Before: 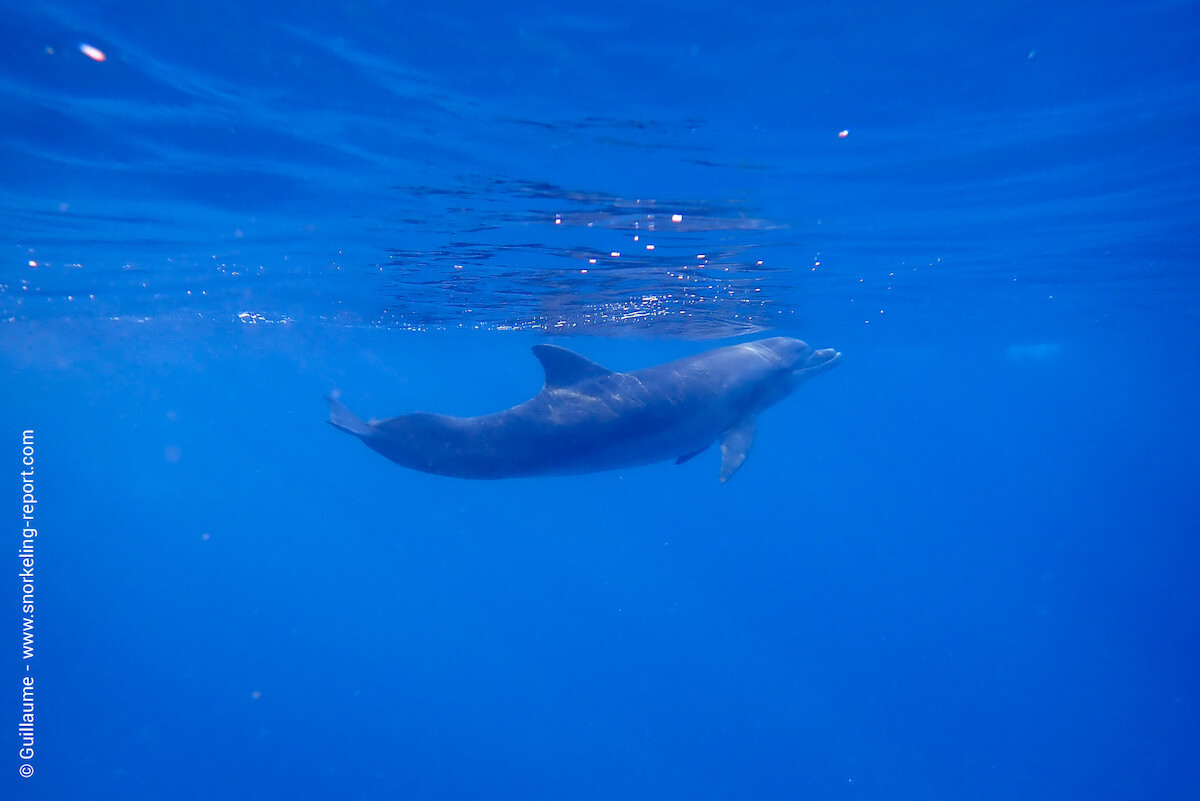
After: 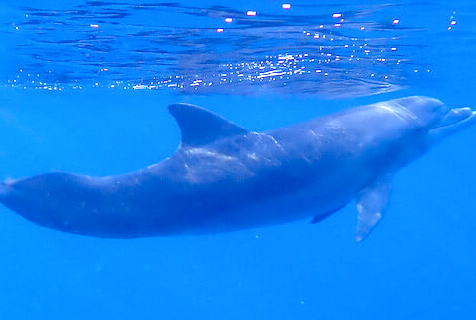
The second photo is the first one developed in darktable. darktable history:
crop: left 30.351%, top 30.125%, right 29.911%, bottom 29.897%
local contrast: detail 115%
exposure: black level correction 0, exposure 0.7 EV, compensate exposure bias true, compensate highlight preservation false
